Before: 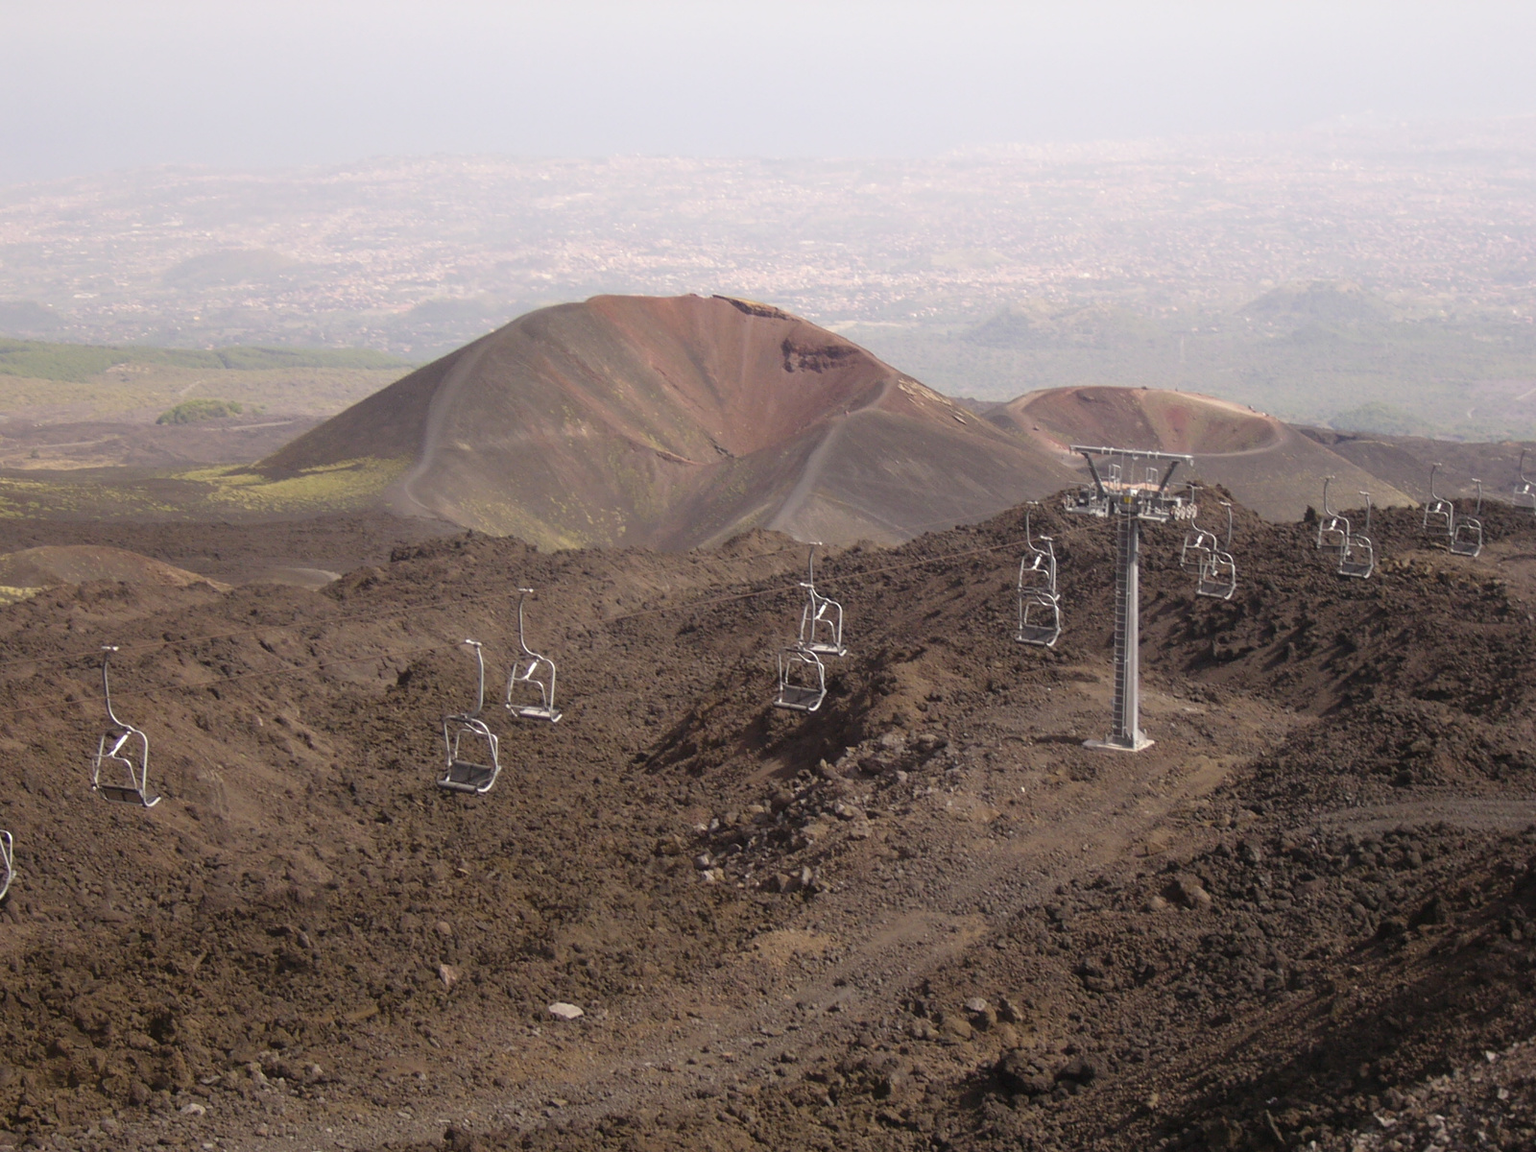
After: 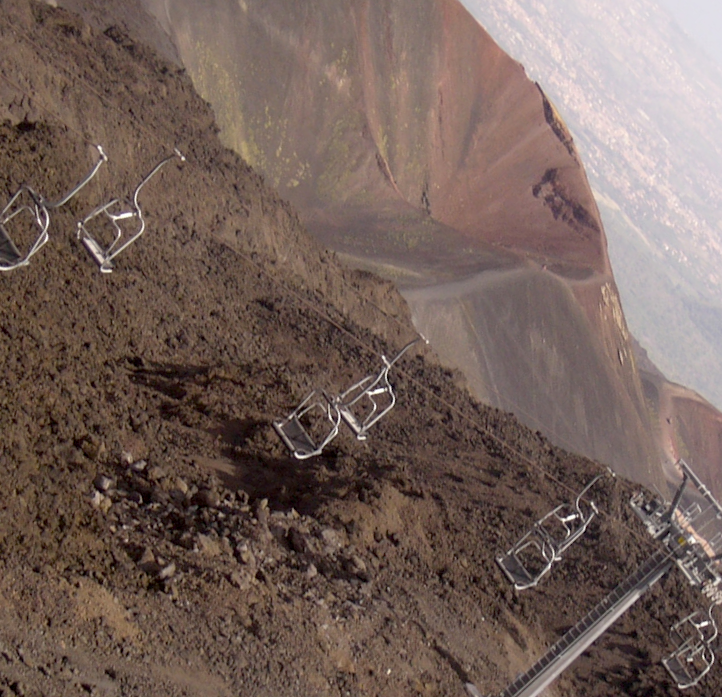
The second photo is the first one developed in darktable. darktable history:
crop and rotate: angle -46.13°, top 16.556%, right 0.957%, bottom 11.703%
exposure: black level correction 0.011, compensate highlight preservation false
